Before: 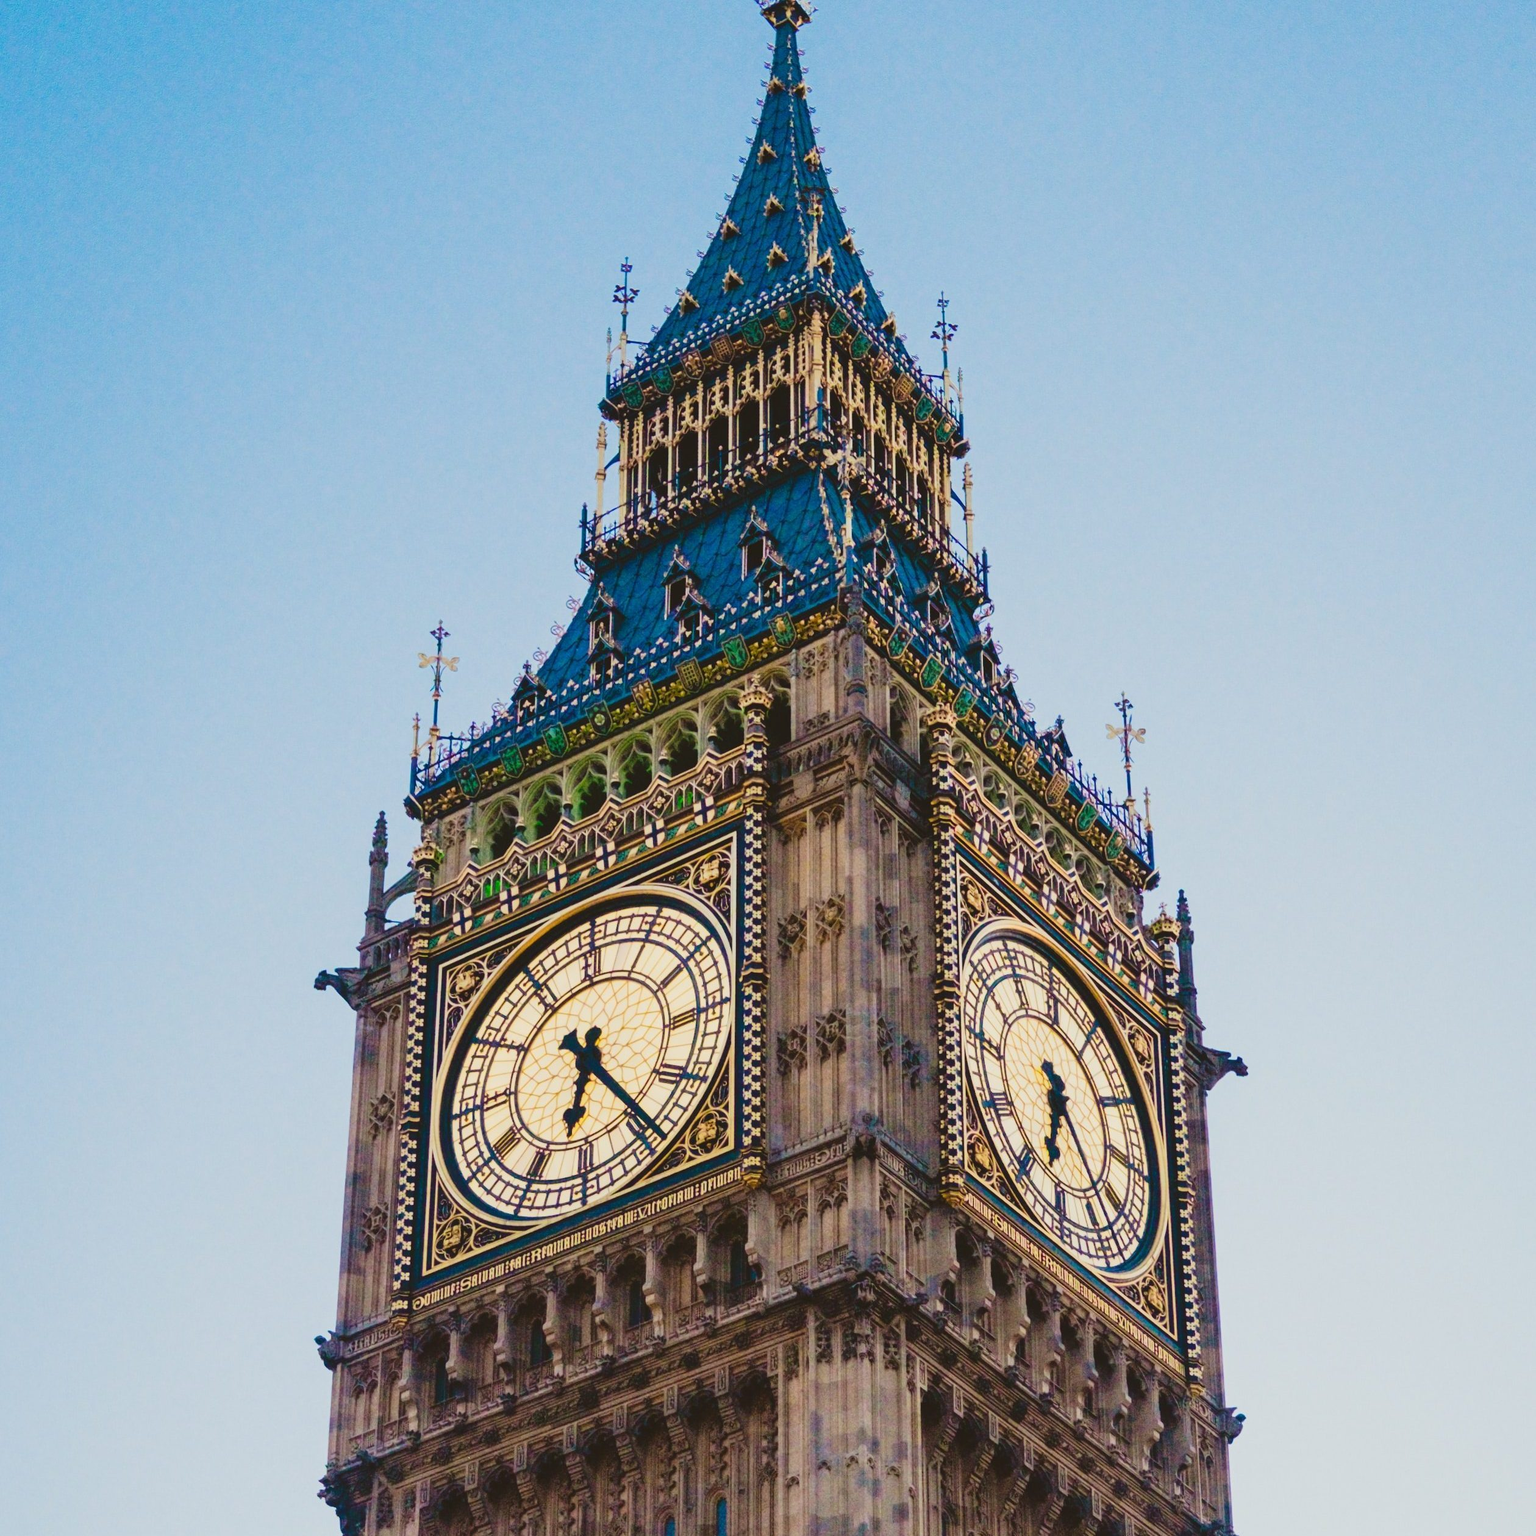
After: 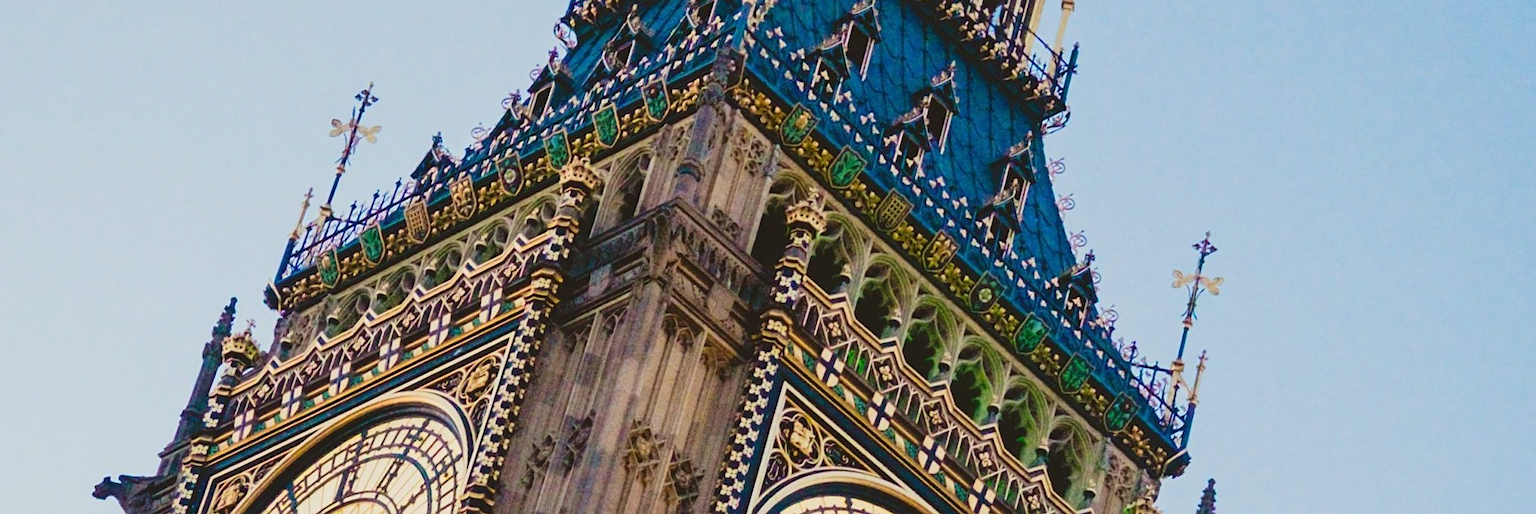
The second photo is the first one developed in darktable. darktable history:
crop and rotate: angle 16.12°, top 30.835%, bottom 35.653%
sharpen: amount 0.2
